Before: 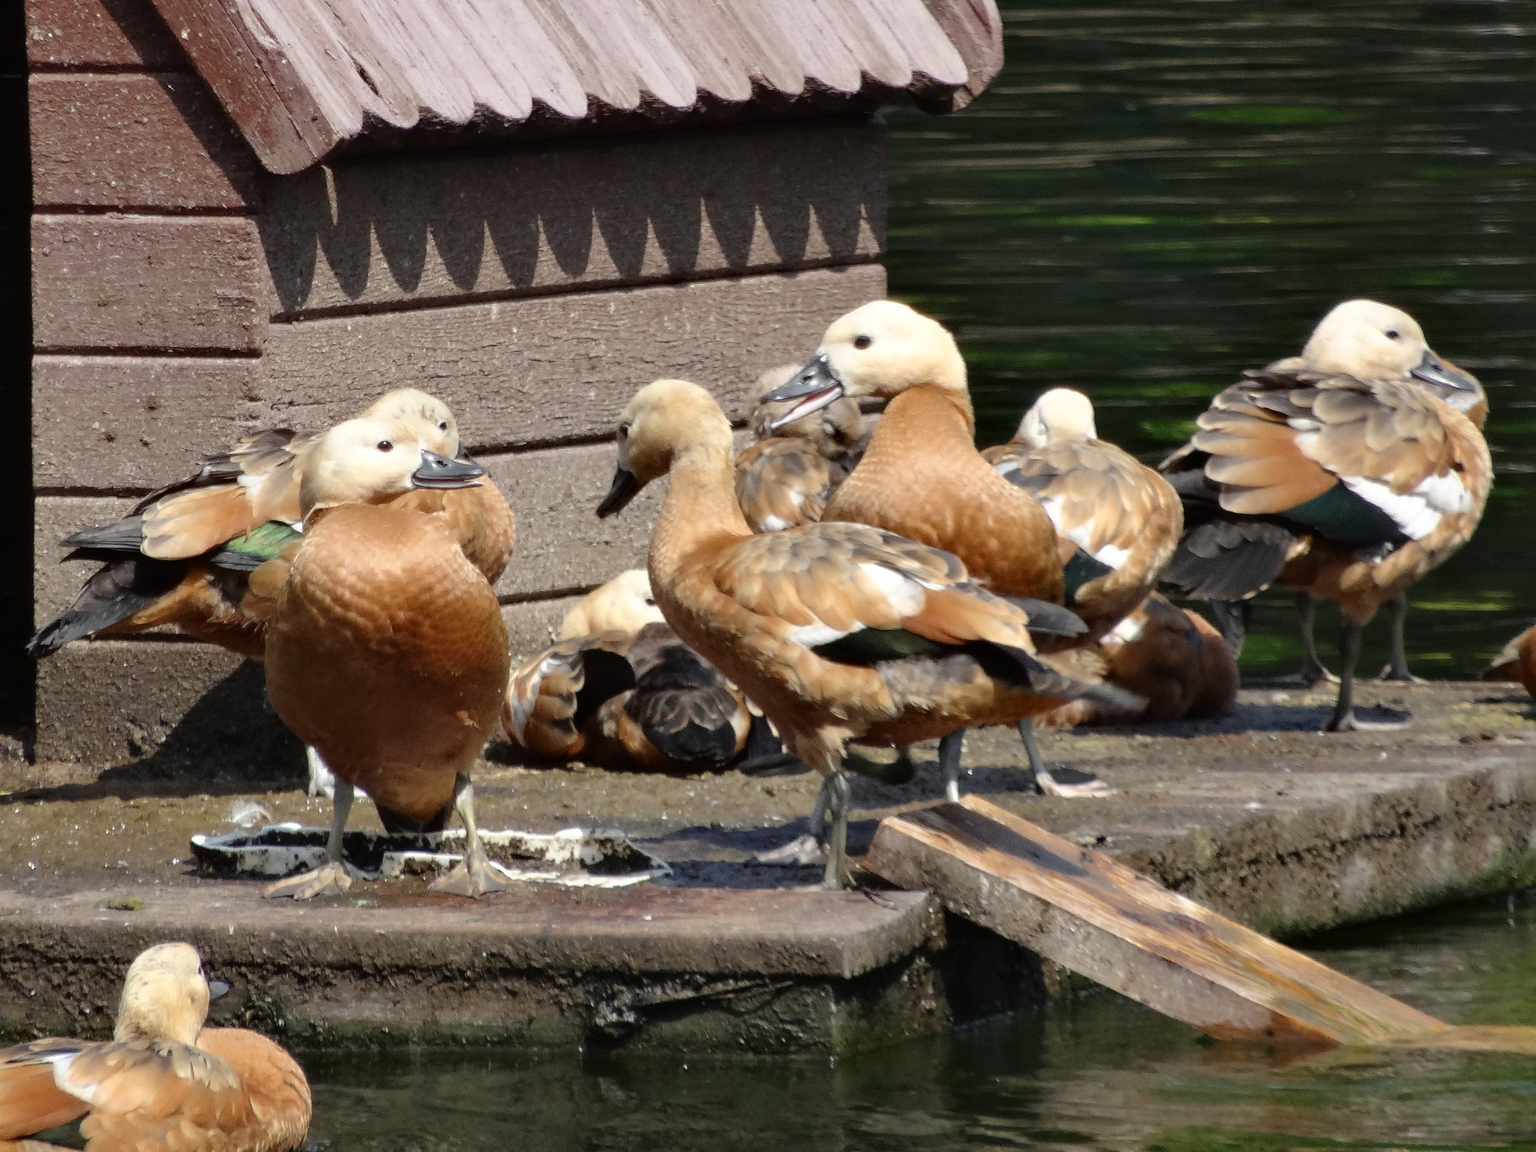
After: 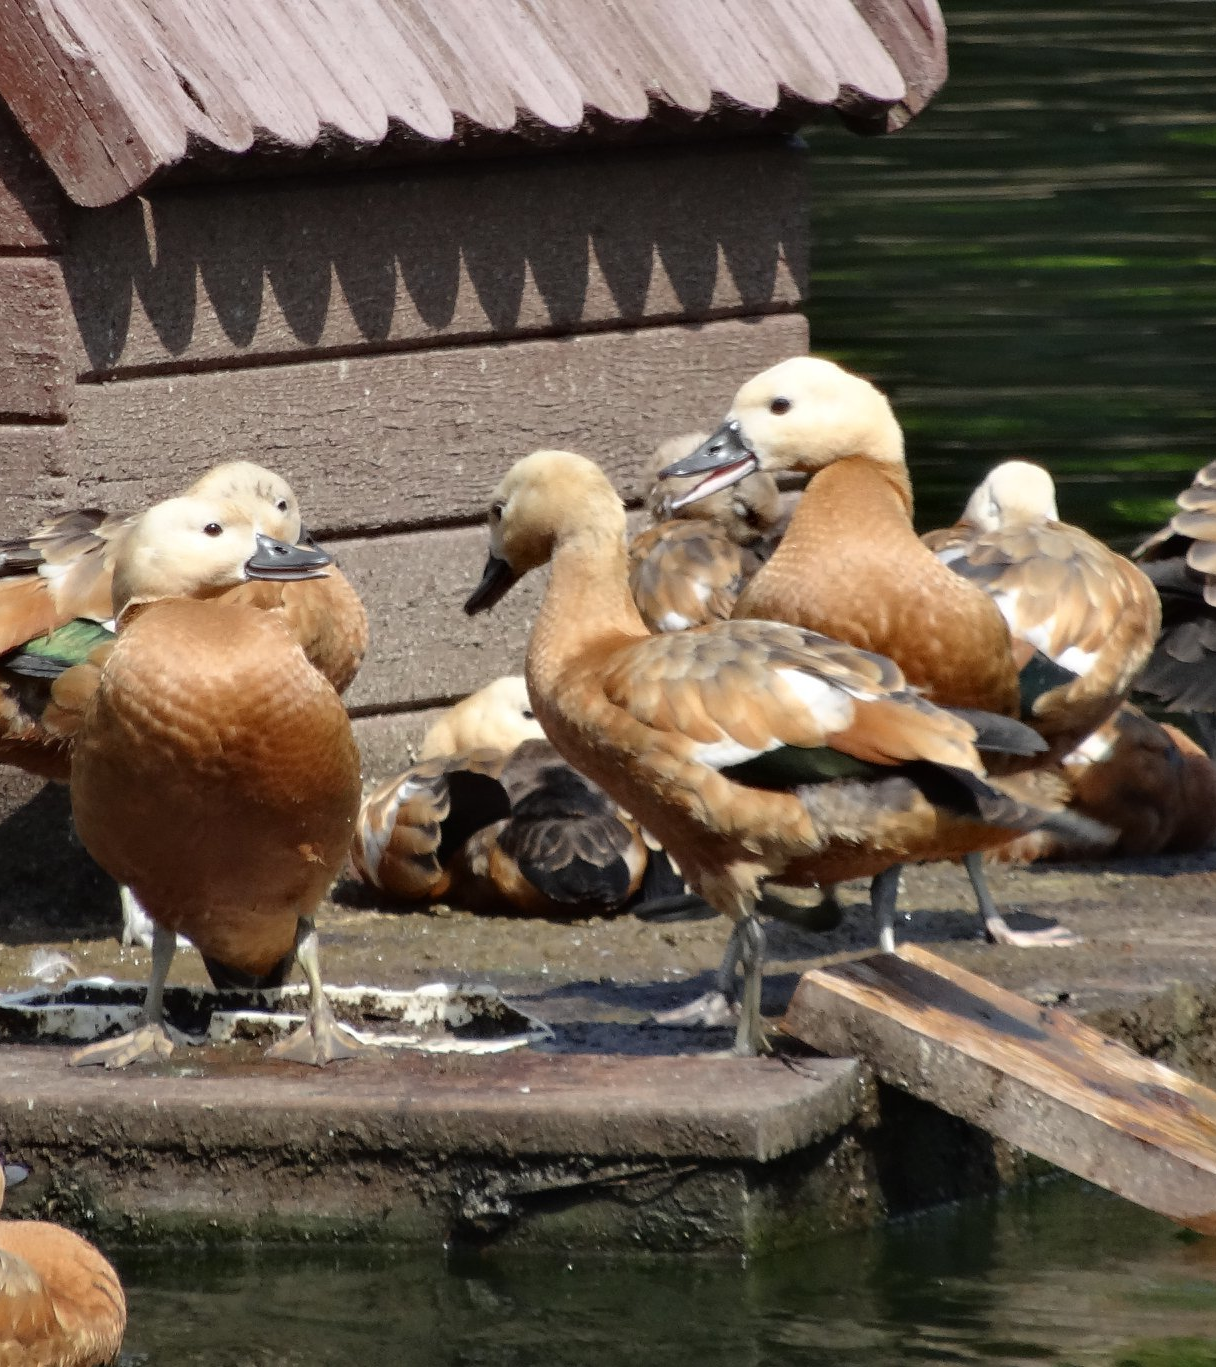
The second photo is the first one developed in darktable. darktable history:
crop and rotate: left 13.434%, right 19.882%
